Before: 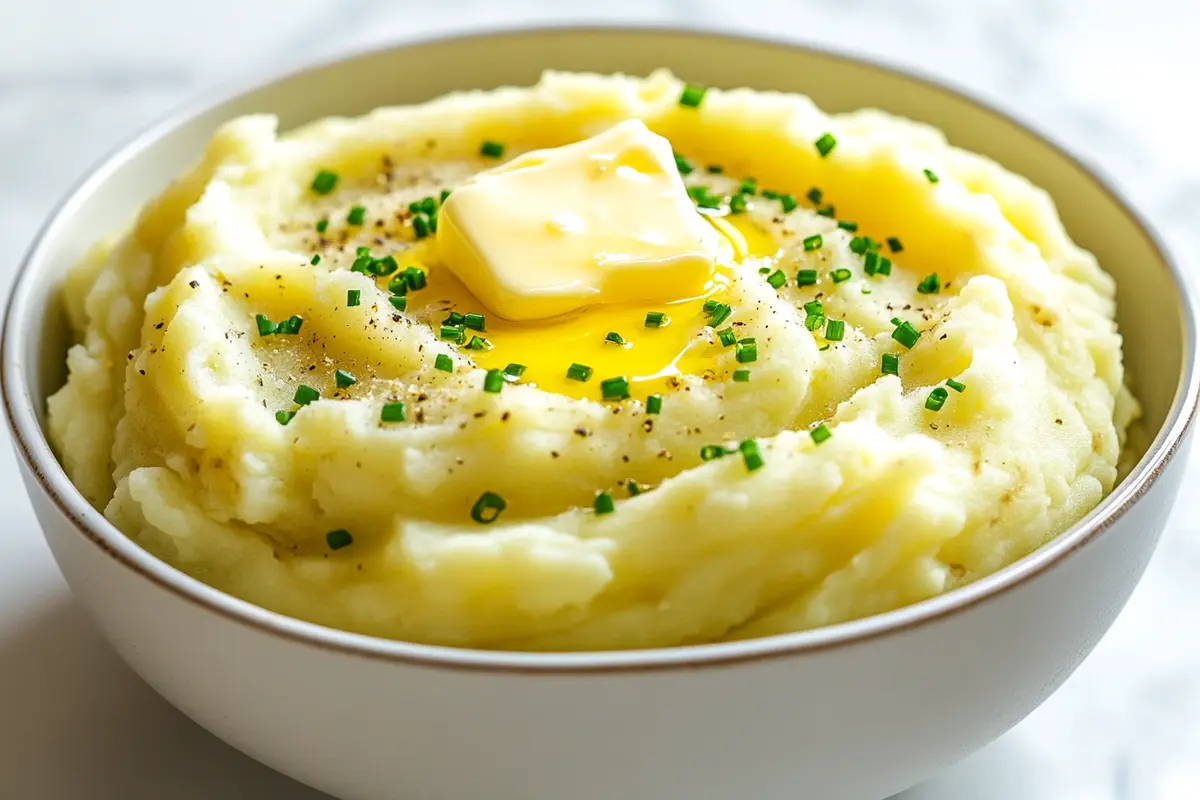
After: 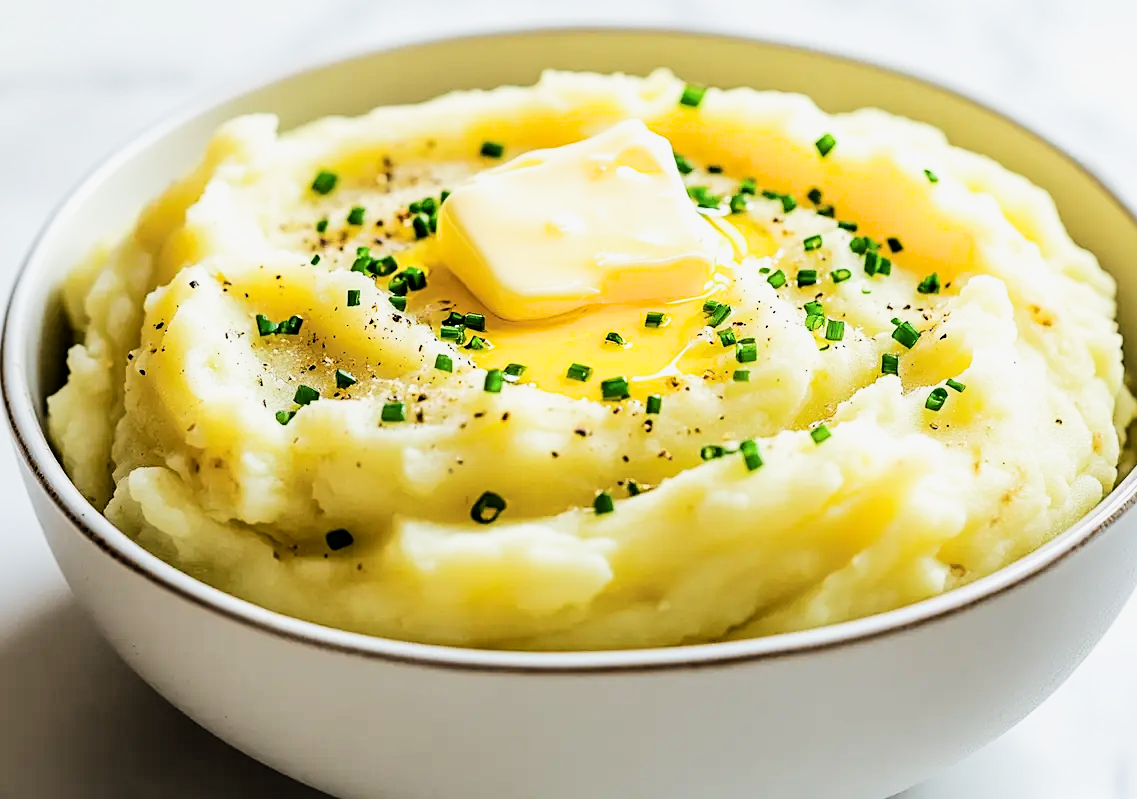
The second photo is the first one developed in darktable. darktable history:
crop and rotate: left 0%, right 5.176%
sharpen: amount 0.215
filmic rgb: black relative exposure -5.12 EV, white relative exposure 3.96 EV, hardness 2.9, contrast 1.298, highlights saturation mix -30.91%
tone equalizer: -8 EV -0.748 EV, -7 EV -0.685 EV, -6 EV -0.57 EV, -5 EV -0.381 EV, -3 EV 0.385 EV, -2 EV 0.6 EV, -1 EV 0.681 EV, +0 EV 0.758 EV, edges refinement/feathering 500, mask exposure compensation -1.57 EV, preserve details no
